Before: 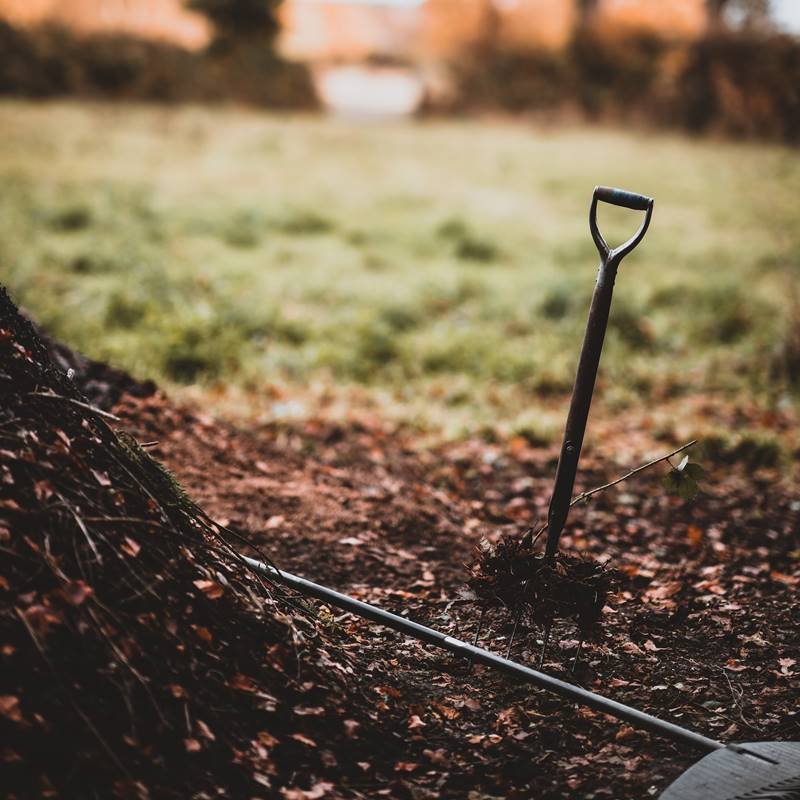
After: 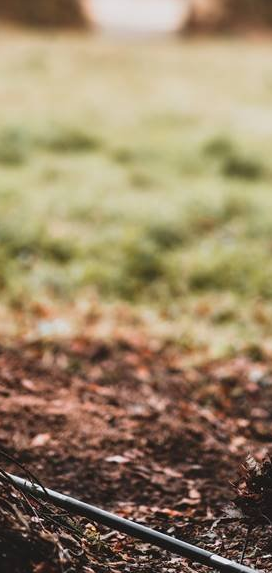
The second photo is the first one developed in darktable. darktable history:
crop and rotate: left 29.457%, top 10.295%, right 36.515%, bottom 18.027%
